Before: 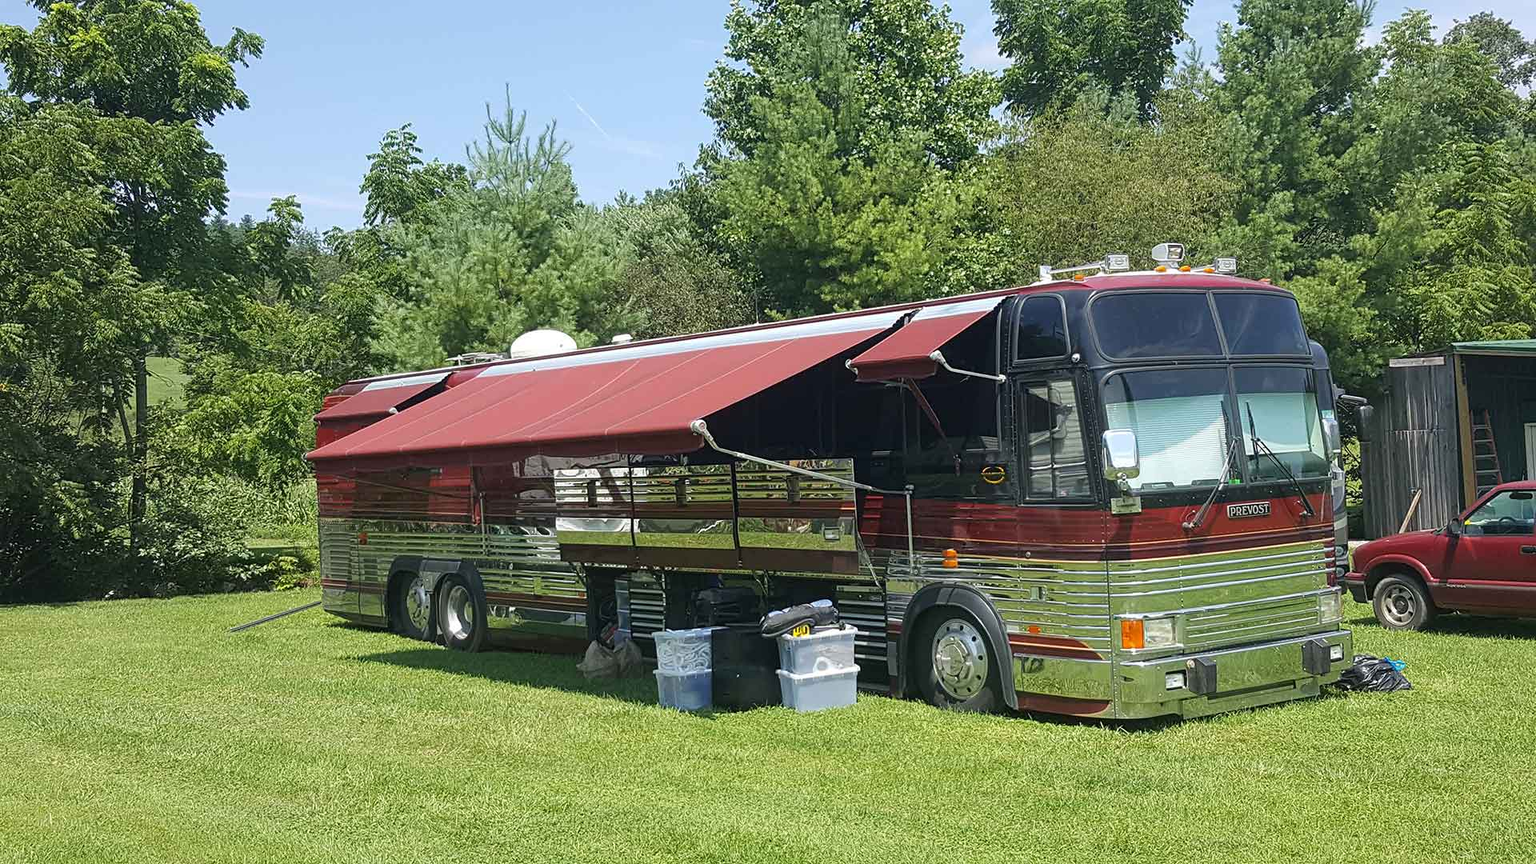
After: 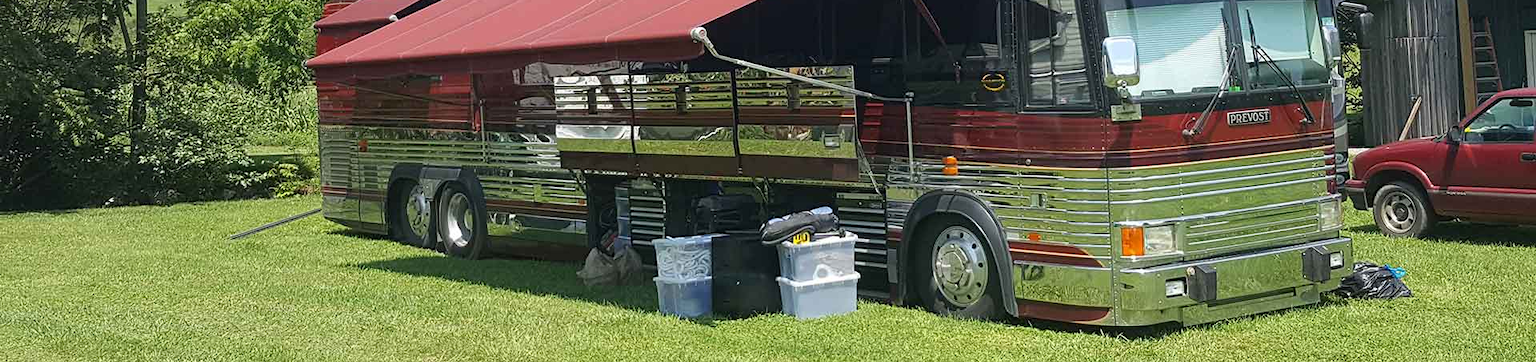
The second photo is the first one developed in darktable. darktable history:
crop: top 45.551%, bottom 12.262%
exposure: compensate highlight preservation false
